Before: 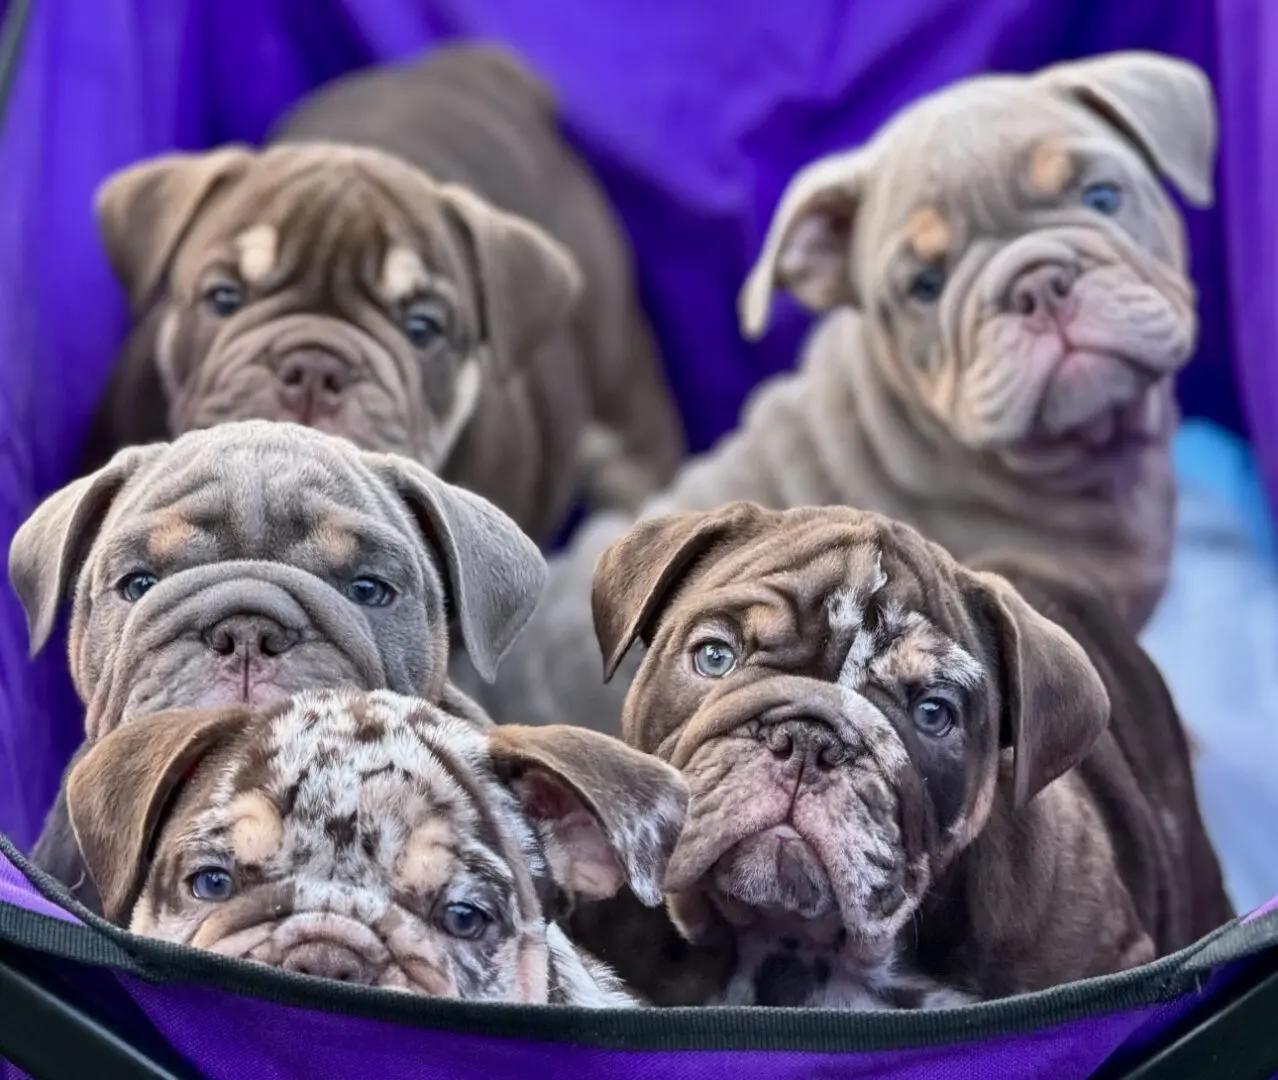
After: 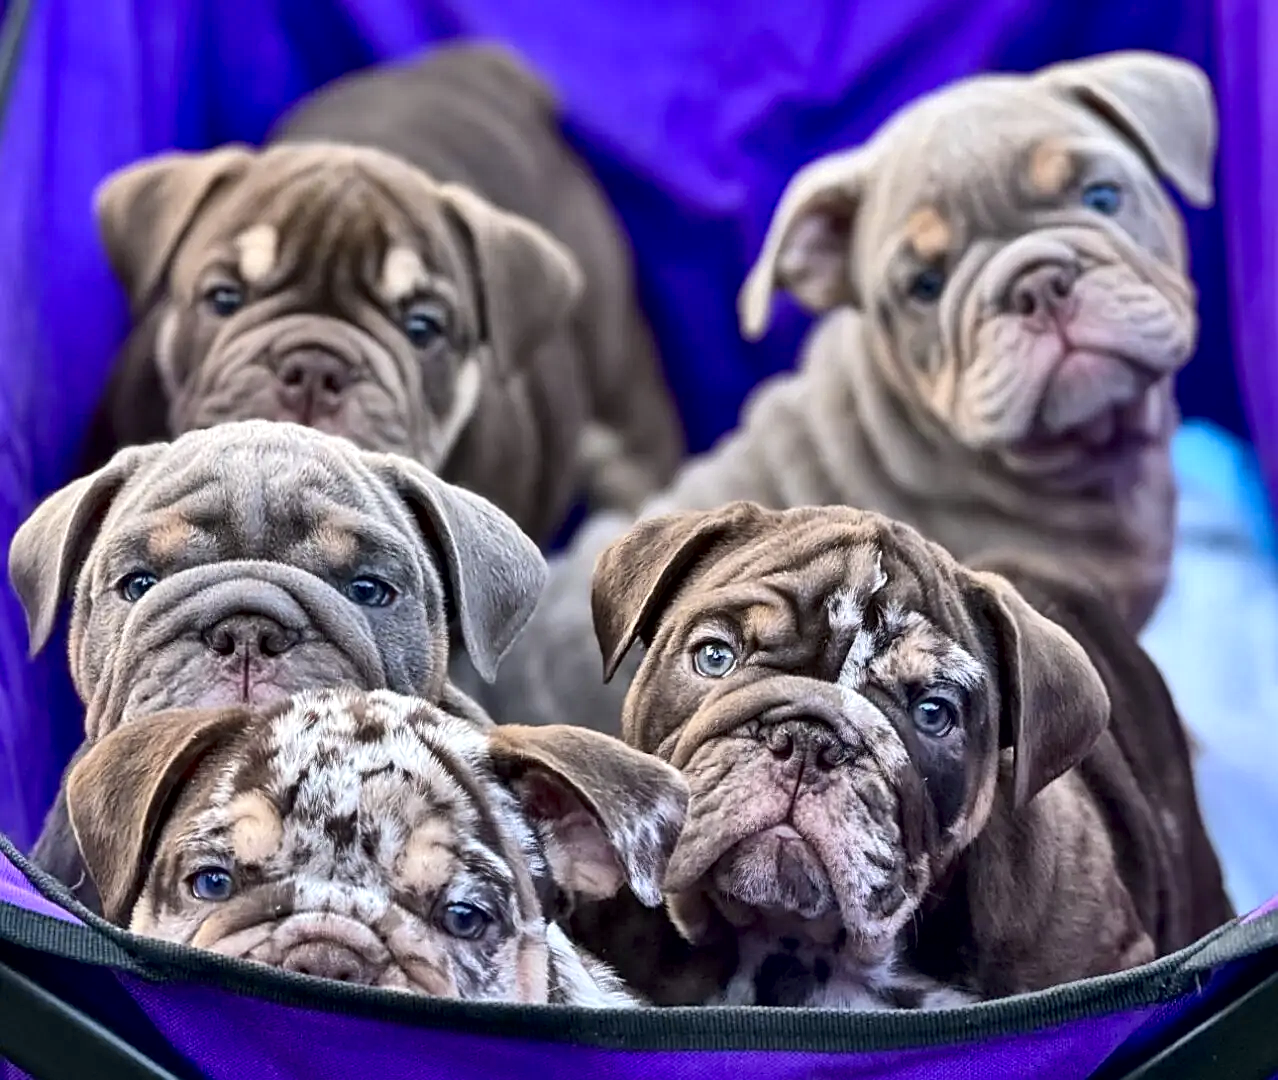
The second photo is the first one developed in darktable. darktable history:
color zones: curves: ch0 [(0, 0.485) (0.178, 0.476) (0.261, 0.623) (0.411, 0.403) (0.708, 0.603) (0.934, 0.412)]; ch1 [(0.003, 0.485) (0.149, 0.496) (0.229, 0.584) (0.326, 0.551) (0.484, 0.262) (0.757, 0.643)]
sharpen: on, module defaults
local contrast: mode bilateral grid, contrast 25, coarseness 60, detail 151%, midtone range 0.2
